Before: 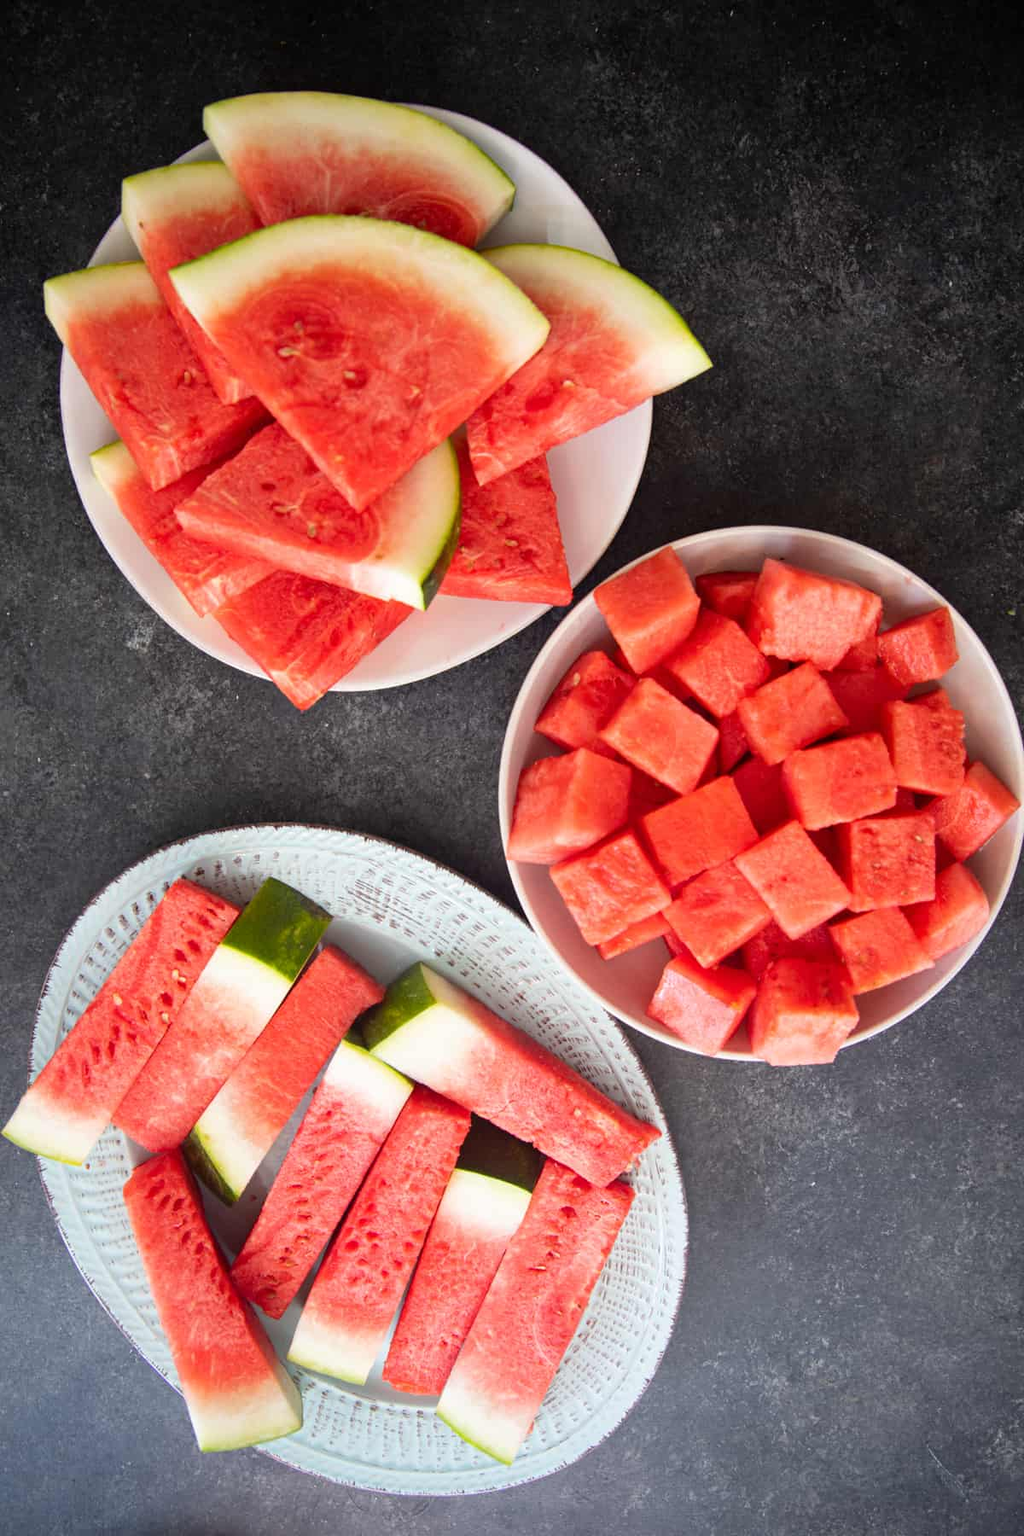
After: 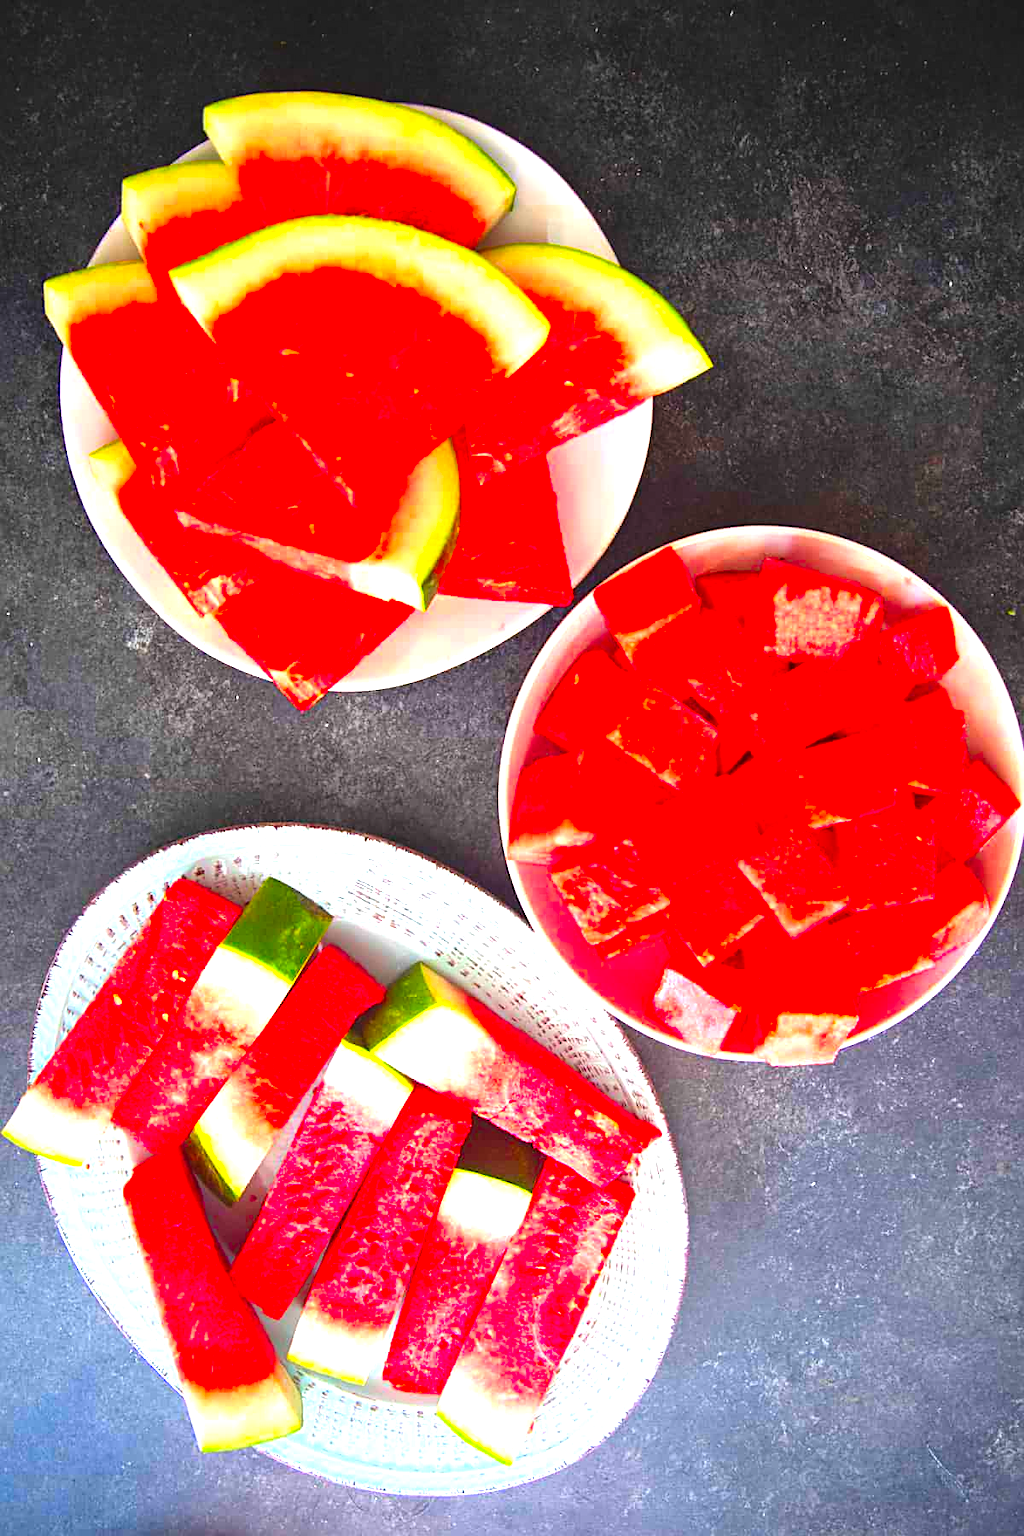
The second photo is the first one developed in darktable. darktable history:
color correction: saturation 2.15
exposure: black level correction -0.005, exposure 1.002 EV, compensate highlight preservation false
sharpen: on, module defaults
